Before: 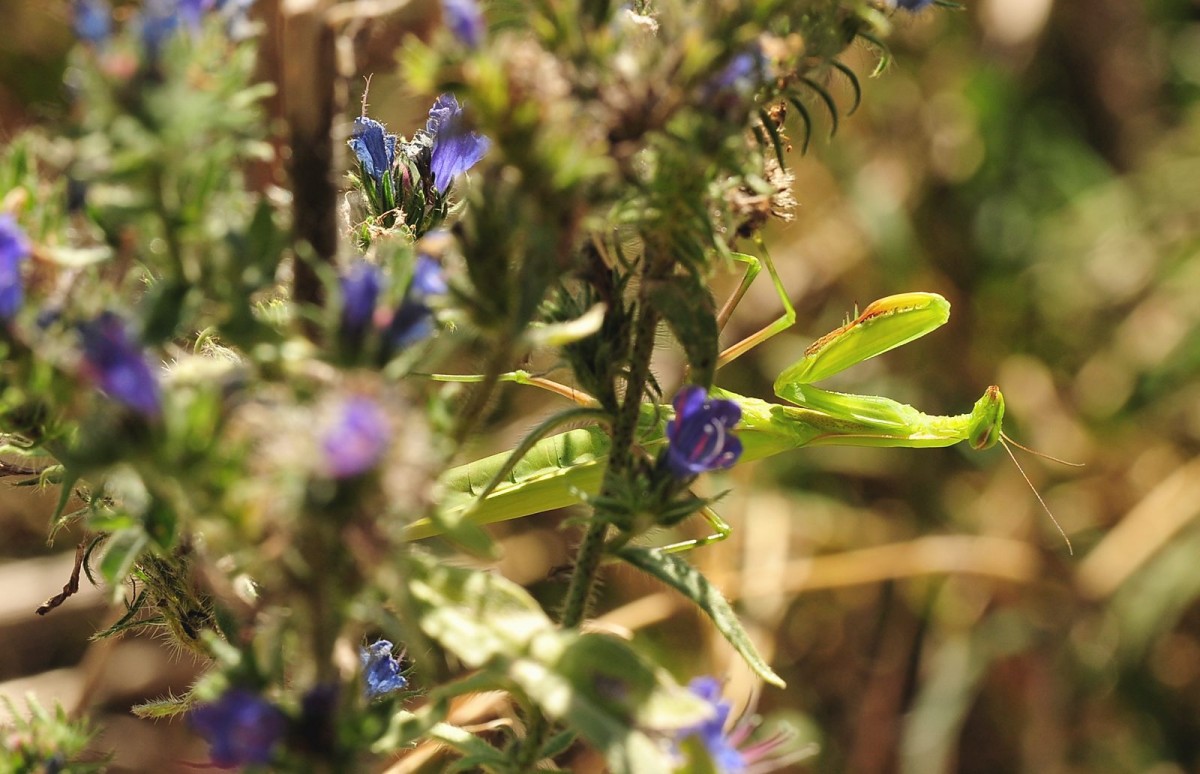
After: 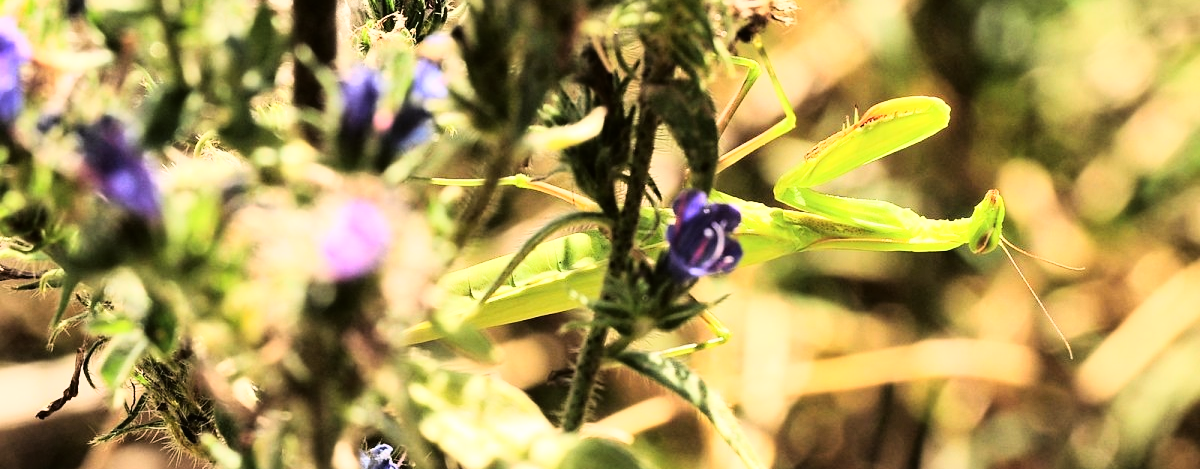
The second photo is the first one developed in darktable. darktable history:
crop and rotate: top 25.357%, bottom 13.942%
color correction: highlights a* 3.12, highlights b* -1.55, shadows a* -0.101, shadows b* 2.52, saturation 0.98
rgb curve: curves: ch0 [(0, 0) (0.21, 0.15) (0.24, 0.21) (0.5, 0.75) (0.75, 0.96) (0.89, 0.99) (1, 1)]; ch1 [(0, 0.02) (0.21, 0.13) (0.25, 0.2) (0.5, 0.67) (0.75, 0.9) (0.89, 0.97) (1, 1)]; ch2 [(0, 0.02) (0.21, 0.13) (0.25, 0.2) (0.5, 0.67) (0.75, 0.9) (0.89, 0.97) (1, 1)], compensate middle gray true
